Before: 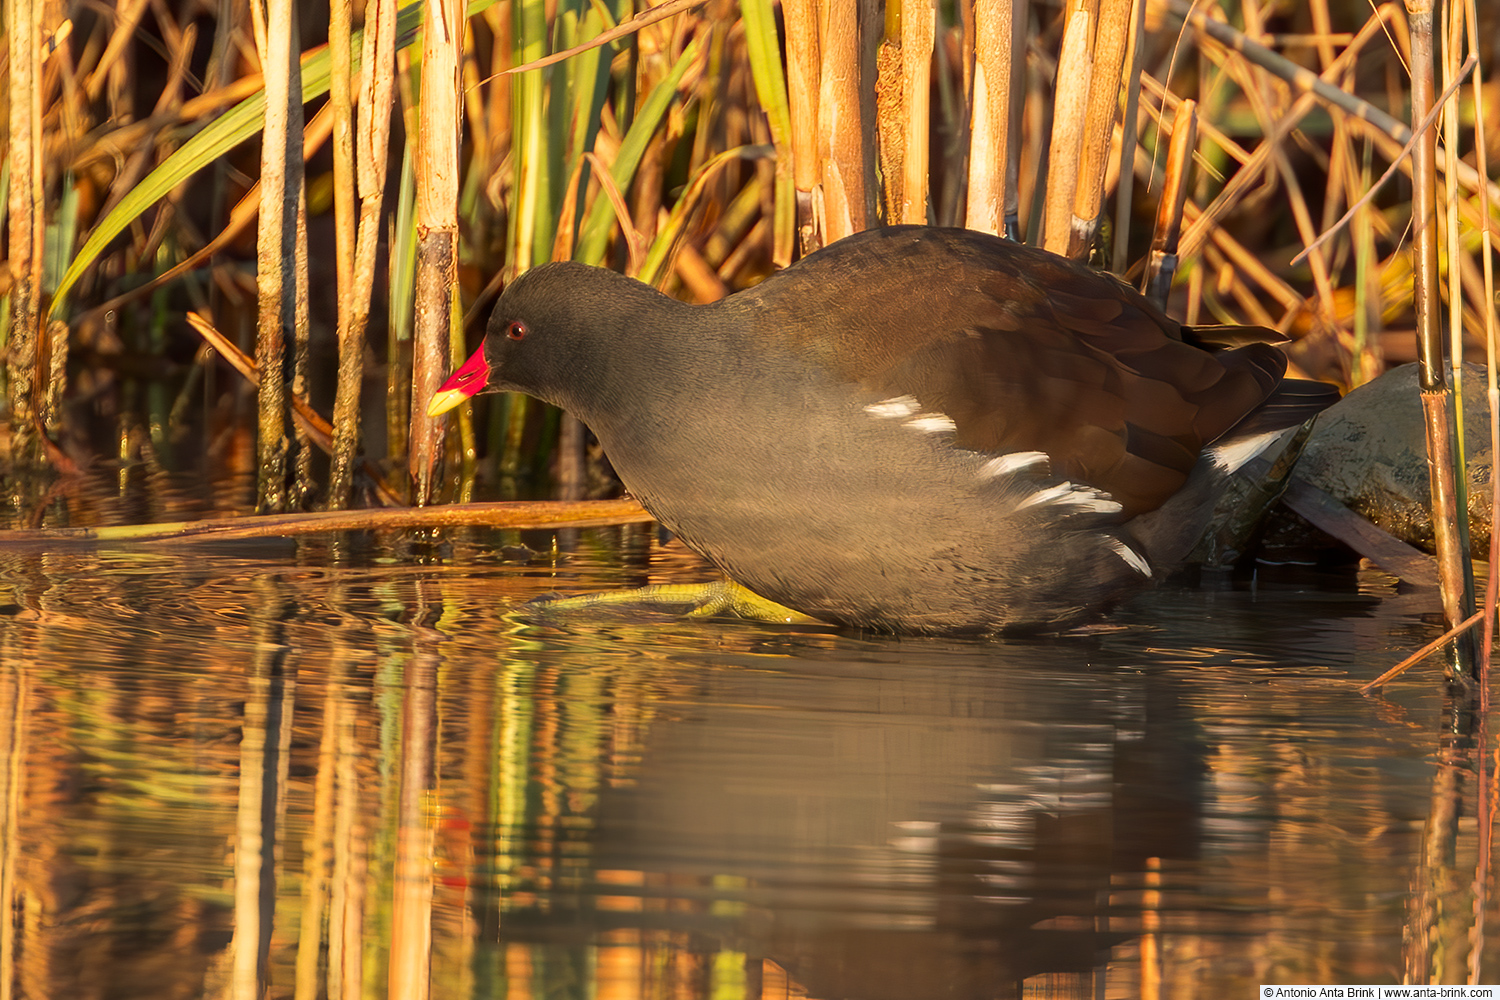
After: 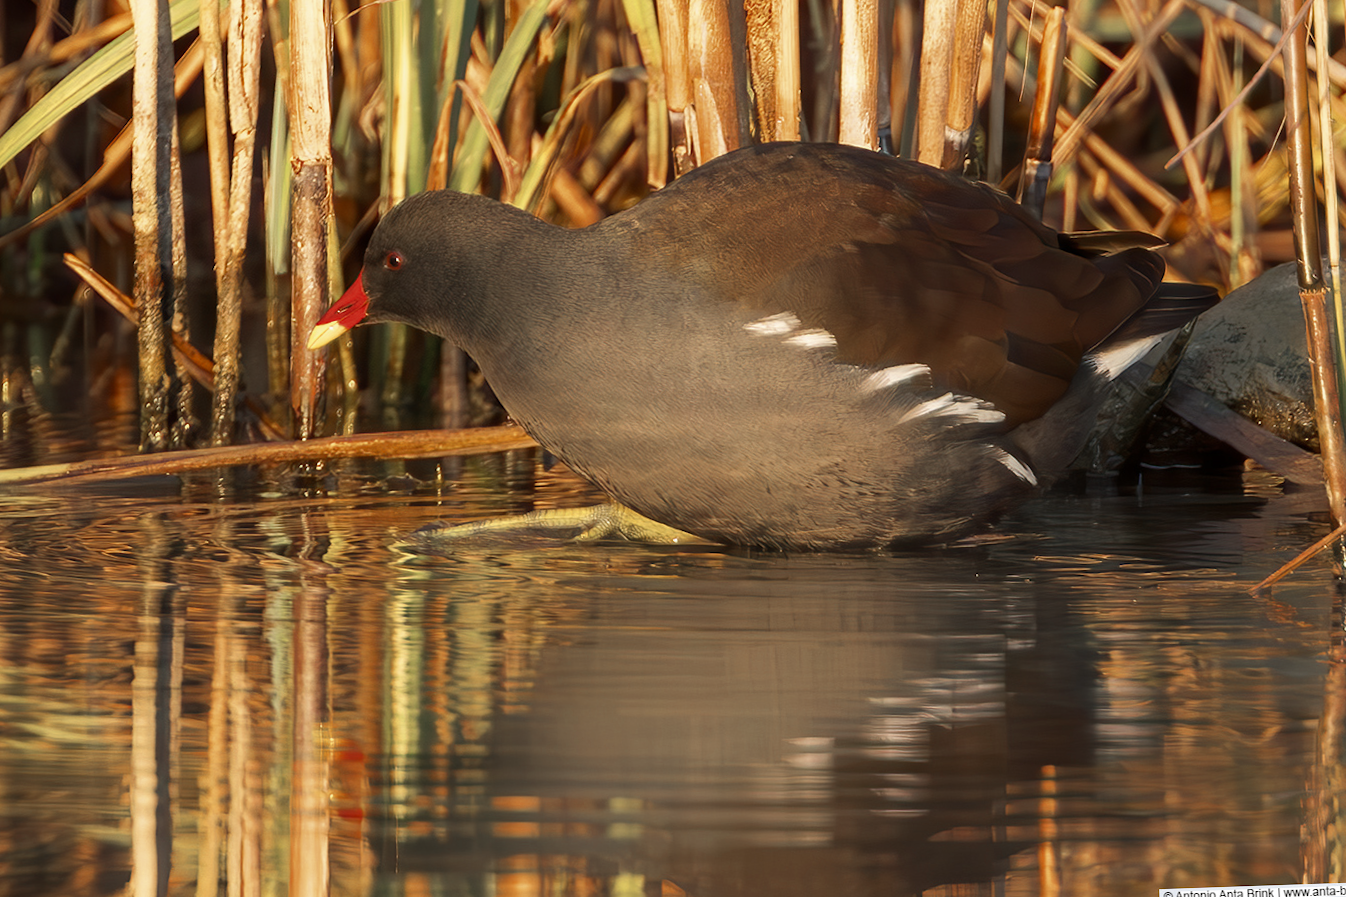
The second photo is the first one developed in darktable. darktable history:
rotate and perspective: automatic cropping off
color zones: curves: ch0 [(0, 0.5) (0.125, 0.4) (0.25, 0.5) (0.375, 0.4) (0.5, 0.4) (0.625, 0.35) (0.75, 0.35) (0.875, 0.5)]; ch1 [(0, 0.35) (0.125, 0.45) (0.25, 0.35) (0.375, 0.35) (0.5, 0.35) (0.625, 0.35) (0.75, 0.45) (0.875, 0.35)]; ch2 [(0, 0.6) (0.125, 0.5) (0.25, 0.5) (0.375, 0.6) (0.5, 0.6) (0.625, 0.5) (0.75, 0.5) (0.875, 0.5)]
crop and rotate: angle 1.96°, left 5.673%, top 5.673%
